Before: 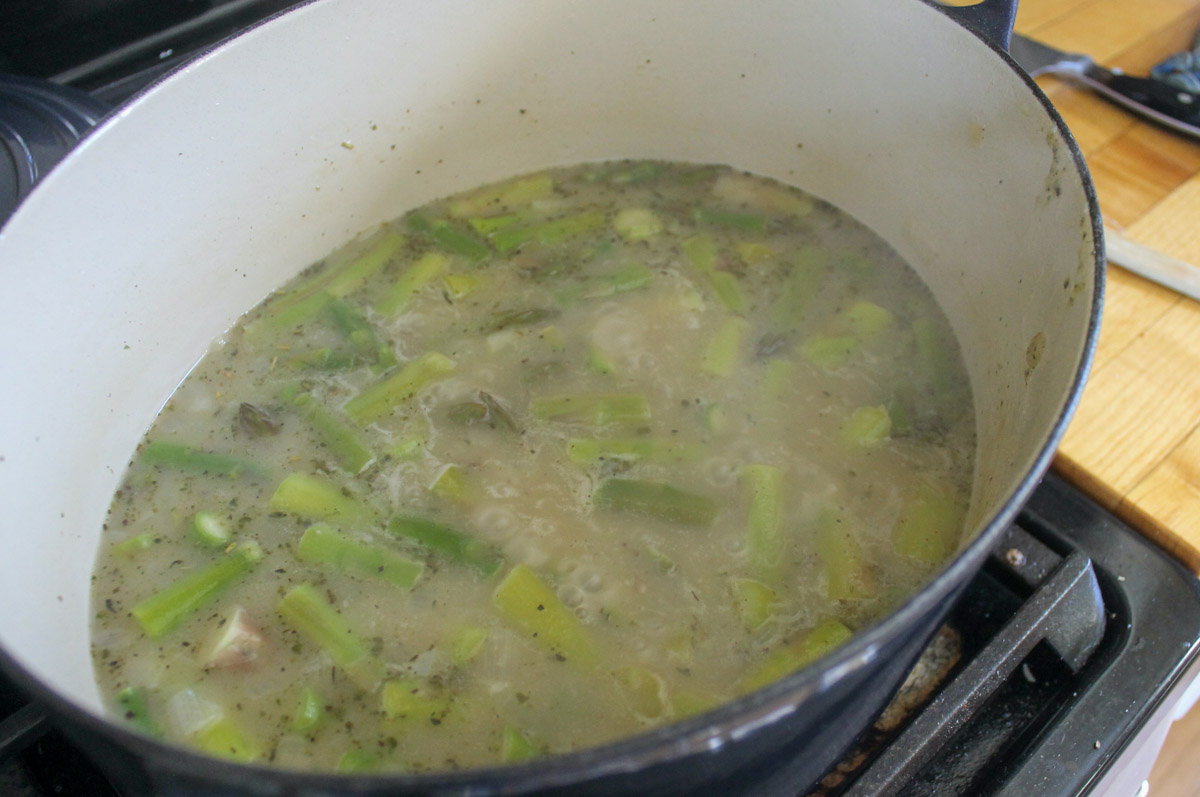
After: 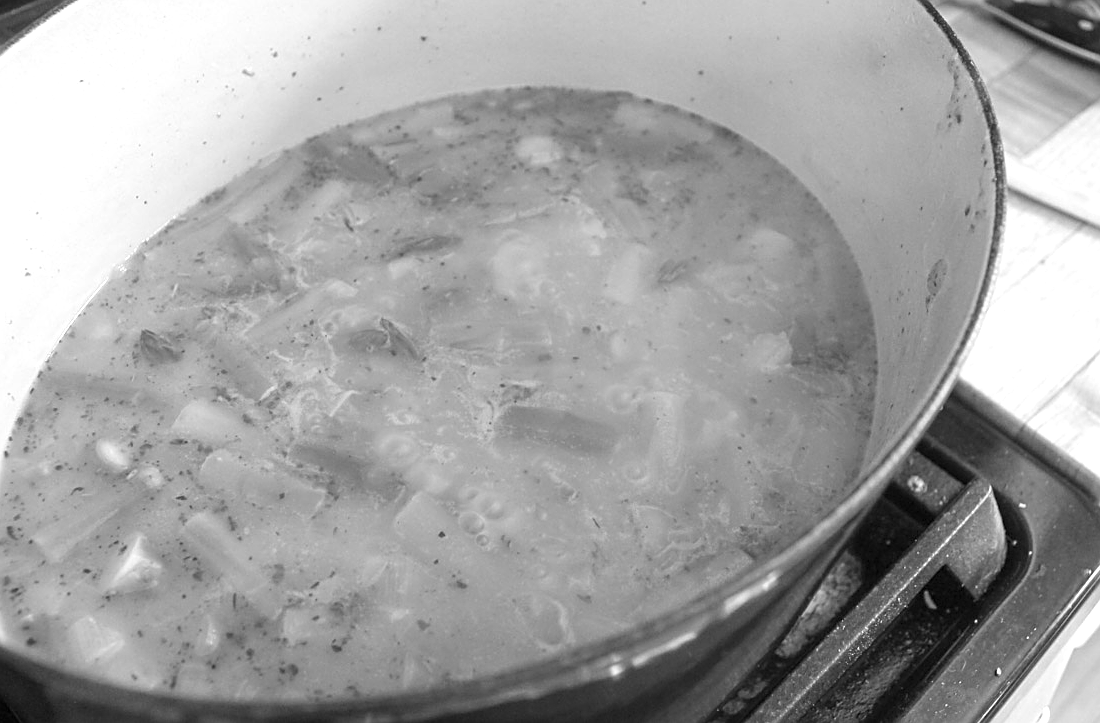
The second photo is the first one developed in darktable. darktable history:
crop and rotate: left 8.262%, top 9.226%
exposure: black level correction 0, exposure 0.7 EV, compensate exposure bias true, compensate highlight preservation false
sharpen: on, module defaults
monochrome: a 16.06, b 15.48, size 1
